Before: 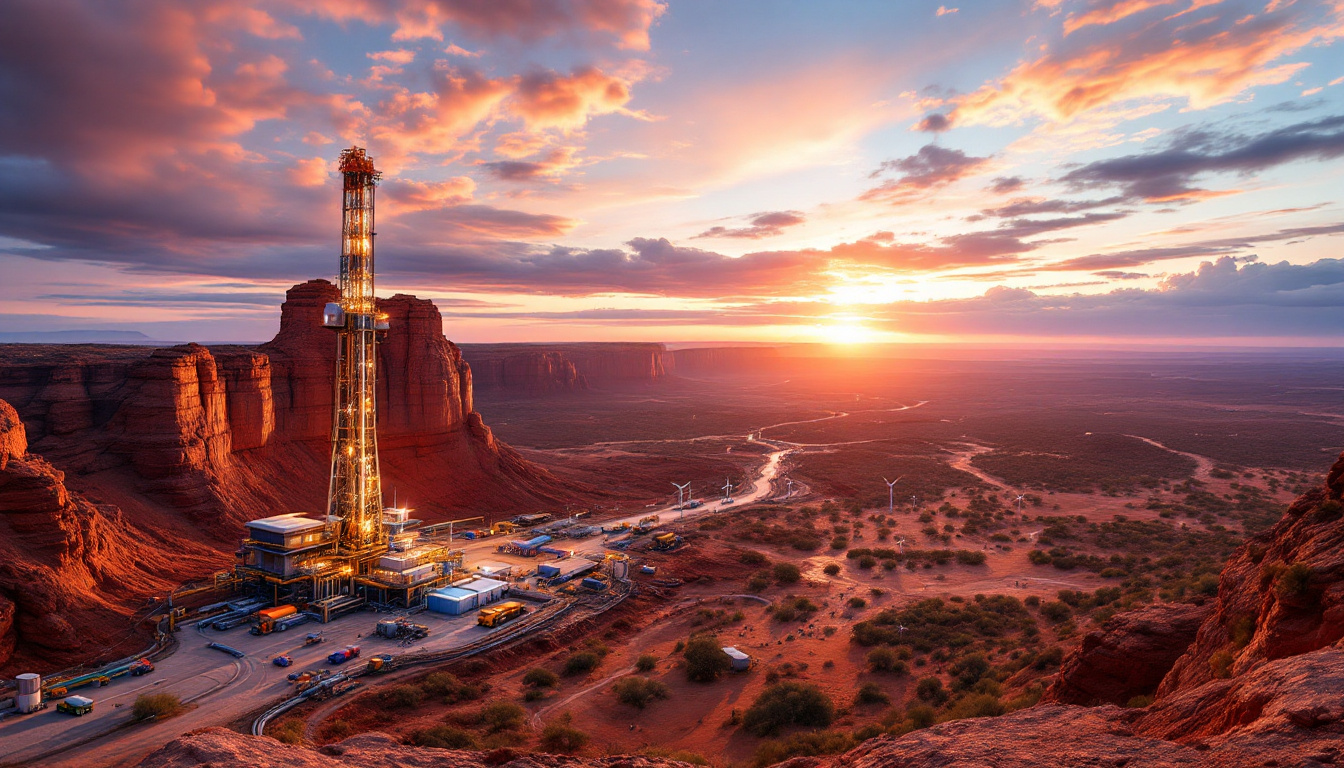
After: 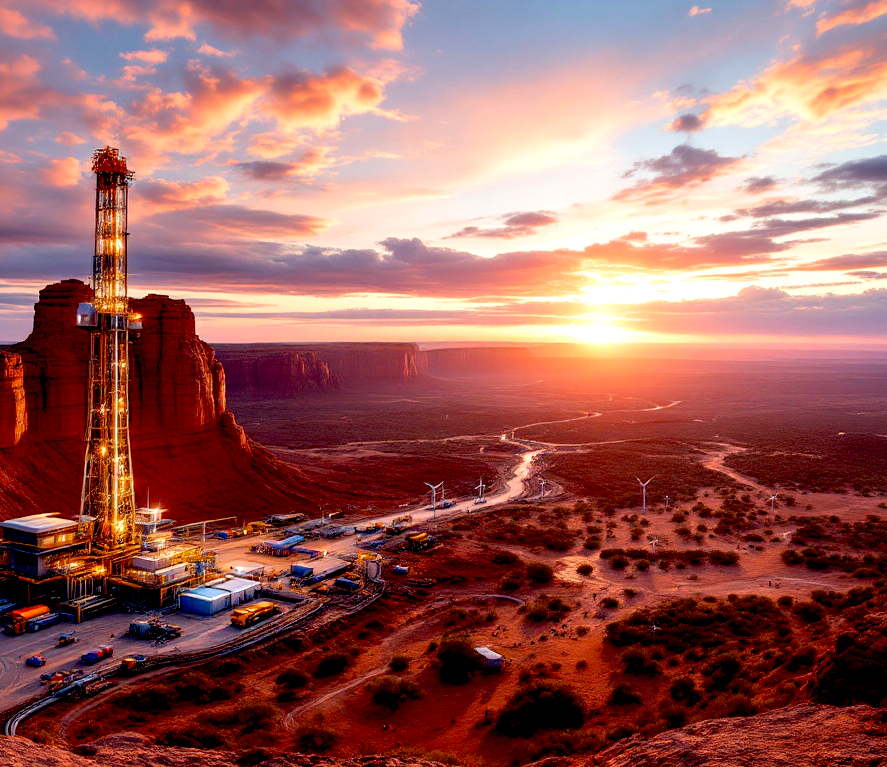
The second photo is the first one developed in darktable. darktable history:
crop and rotate: left 18.442%, right 15.508%
exposure: black level correction 0.025, exposure 0.182 EV, compensate highlight preservation false
